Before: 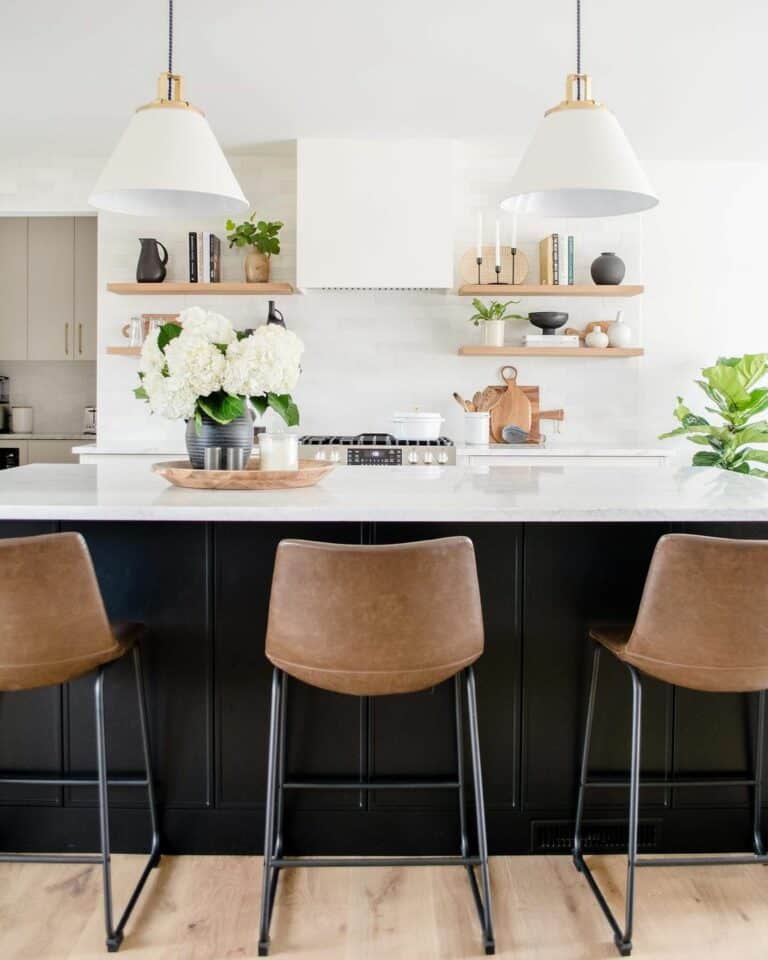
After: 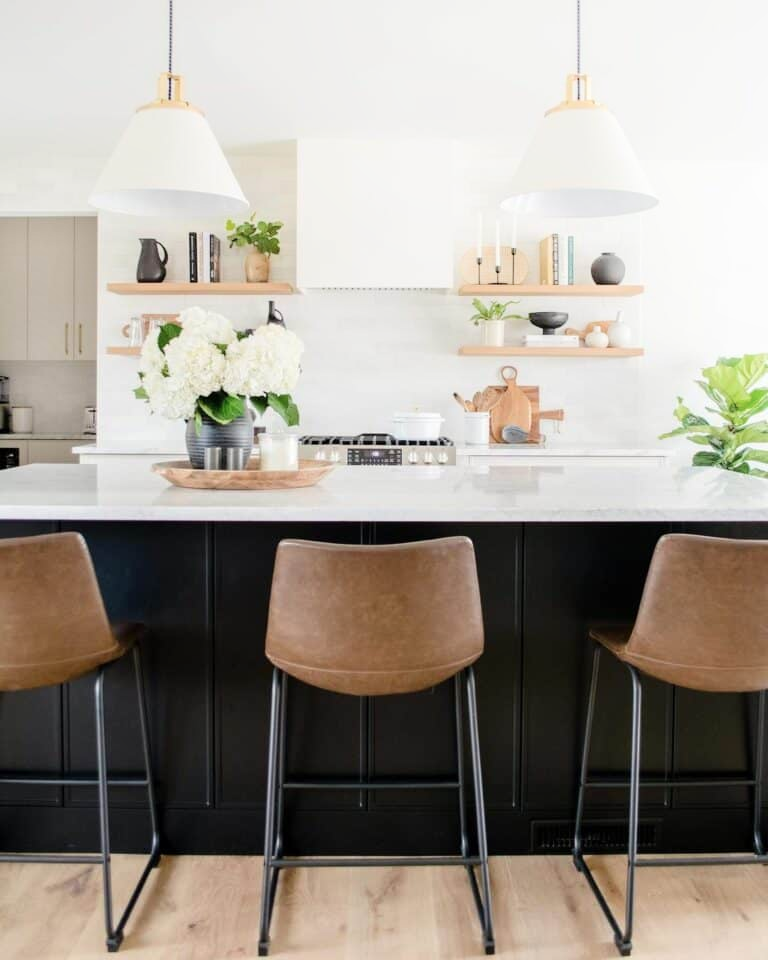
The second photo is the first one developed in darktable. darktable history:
shadows and highlights: shadows -23.08, highlights 46.15, soften with gaussian
